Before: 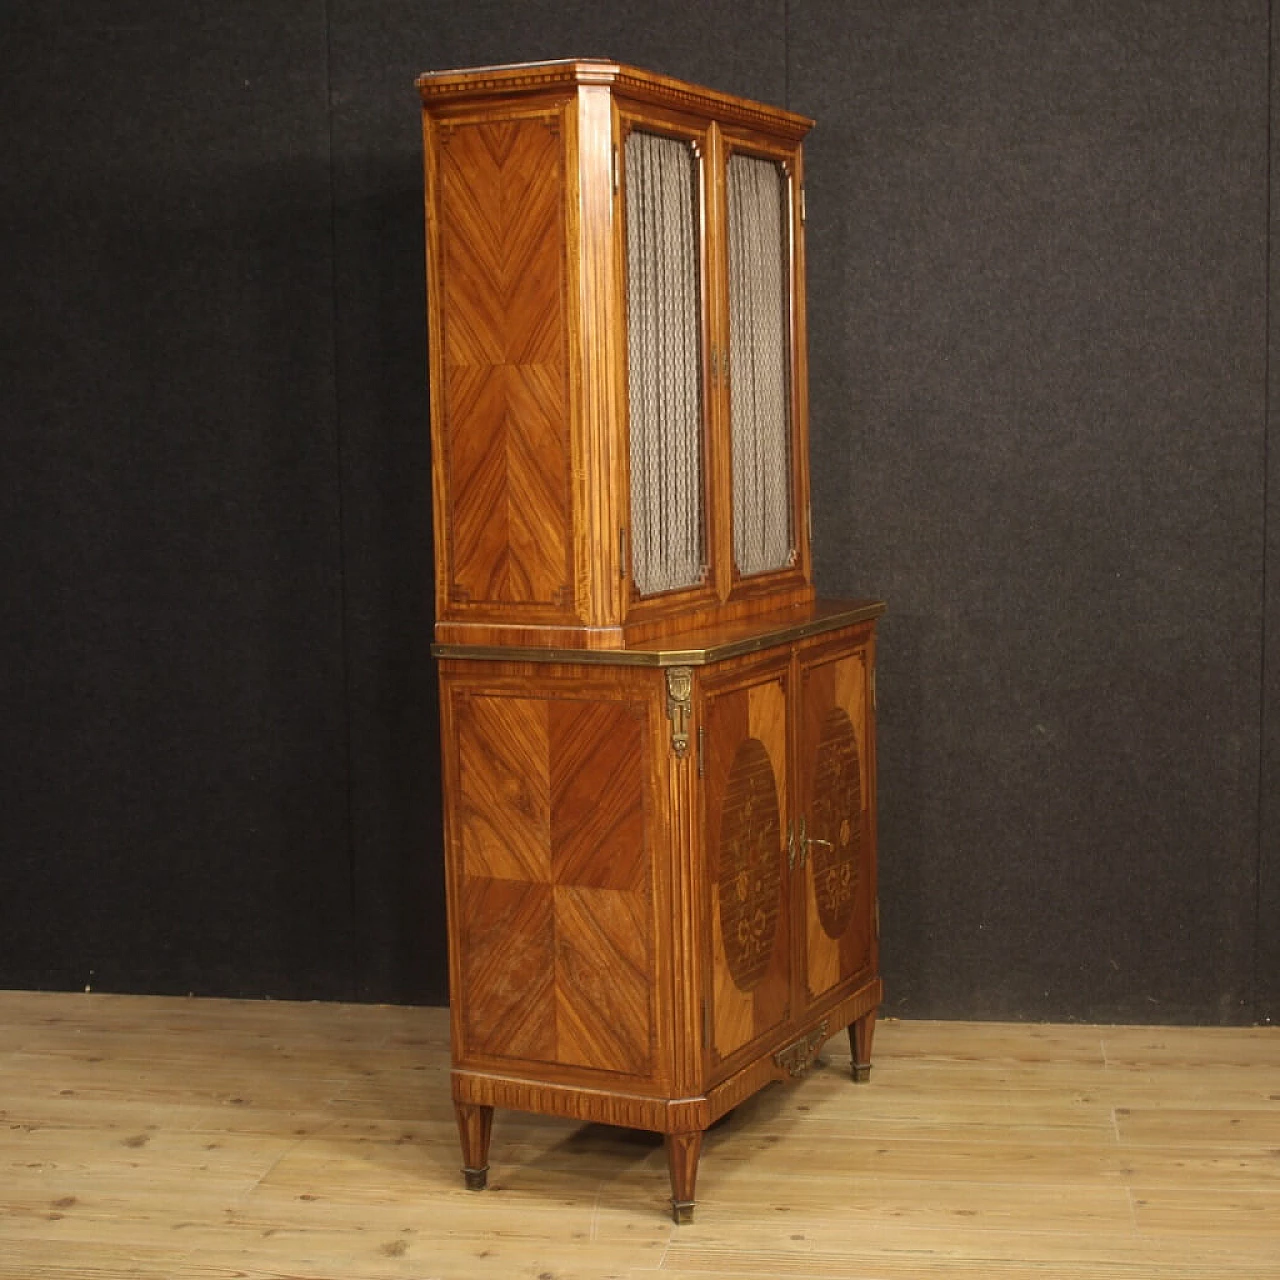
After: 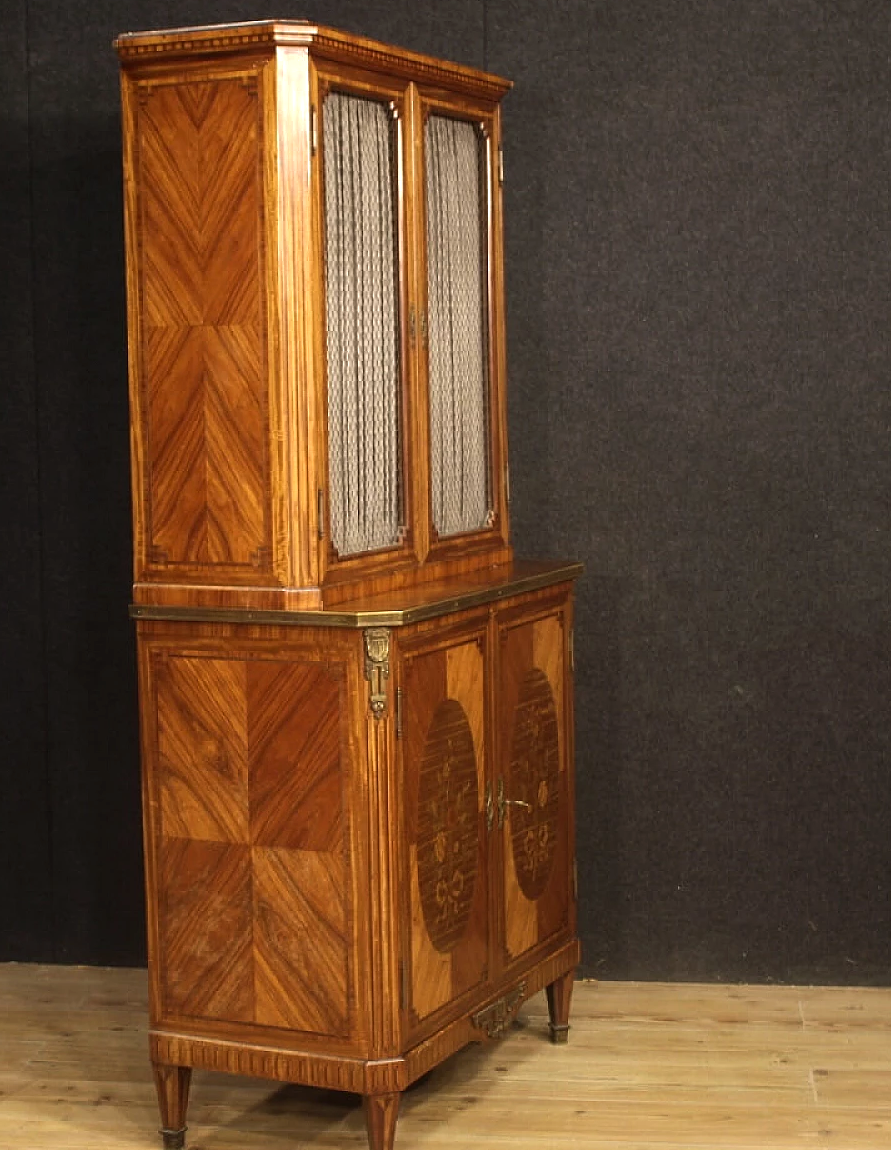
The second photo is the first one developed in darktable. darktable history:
tone equalizer: -8 EV -0.386 EV, -7 EV -0.405 EV, -6 EV -0.302 EV, -5 EV -0.188 EV, -3 EV 0.226 EV, -2 EV 0.332 EV, -1 EV 0.406 EV, +0 EV 0.39 EV, edges refinement/feathering 500, mask exposure compensation -1.57 EV, preserve details no
crop and rotate: left 23.628%, top 3.057%, right 6.708%, bottom 7.084%
